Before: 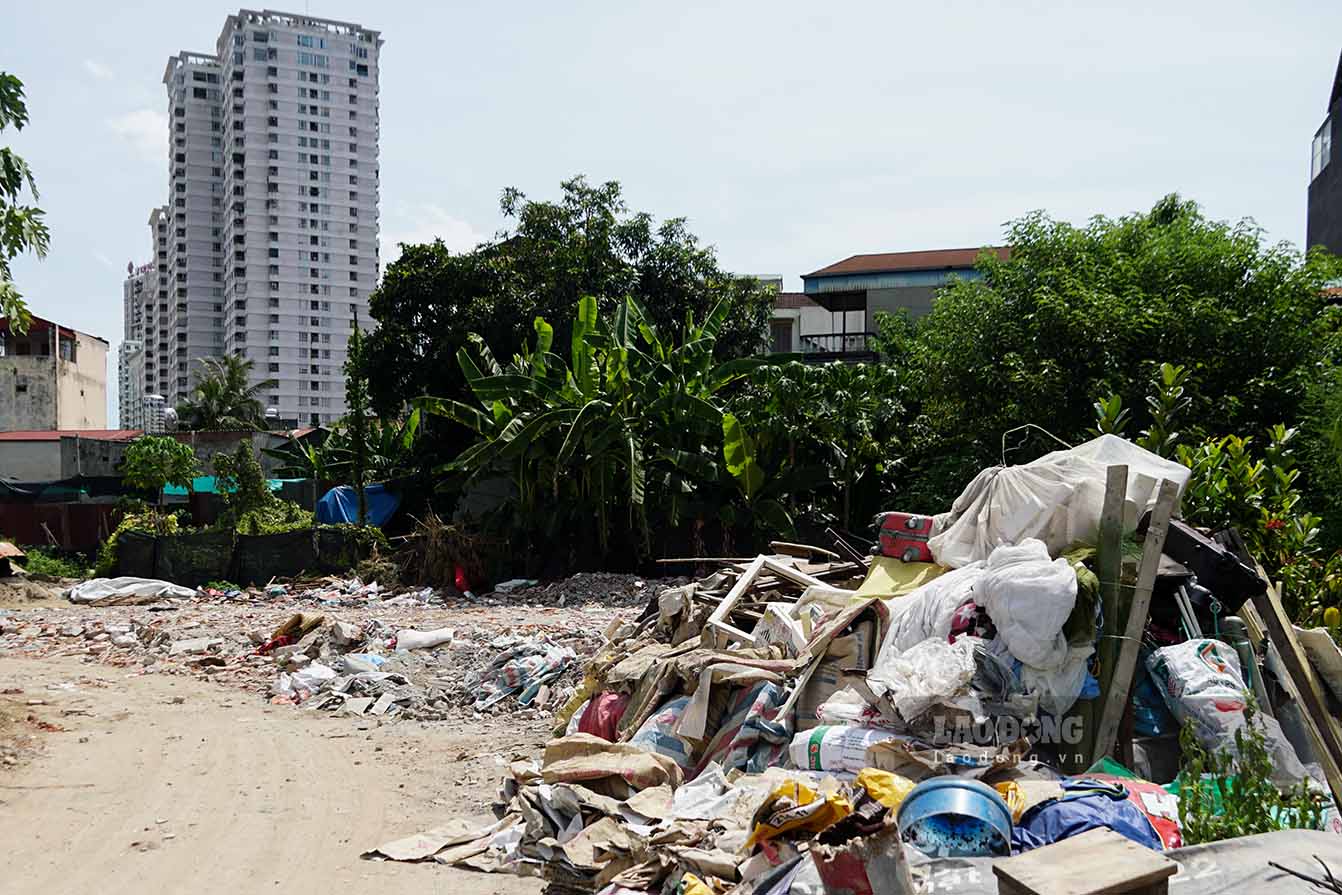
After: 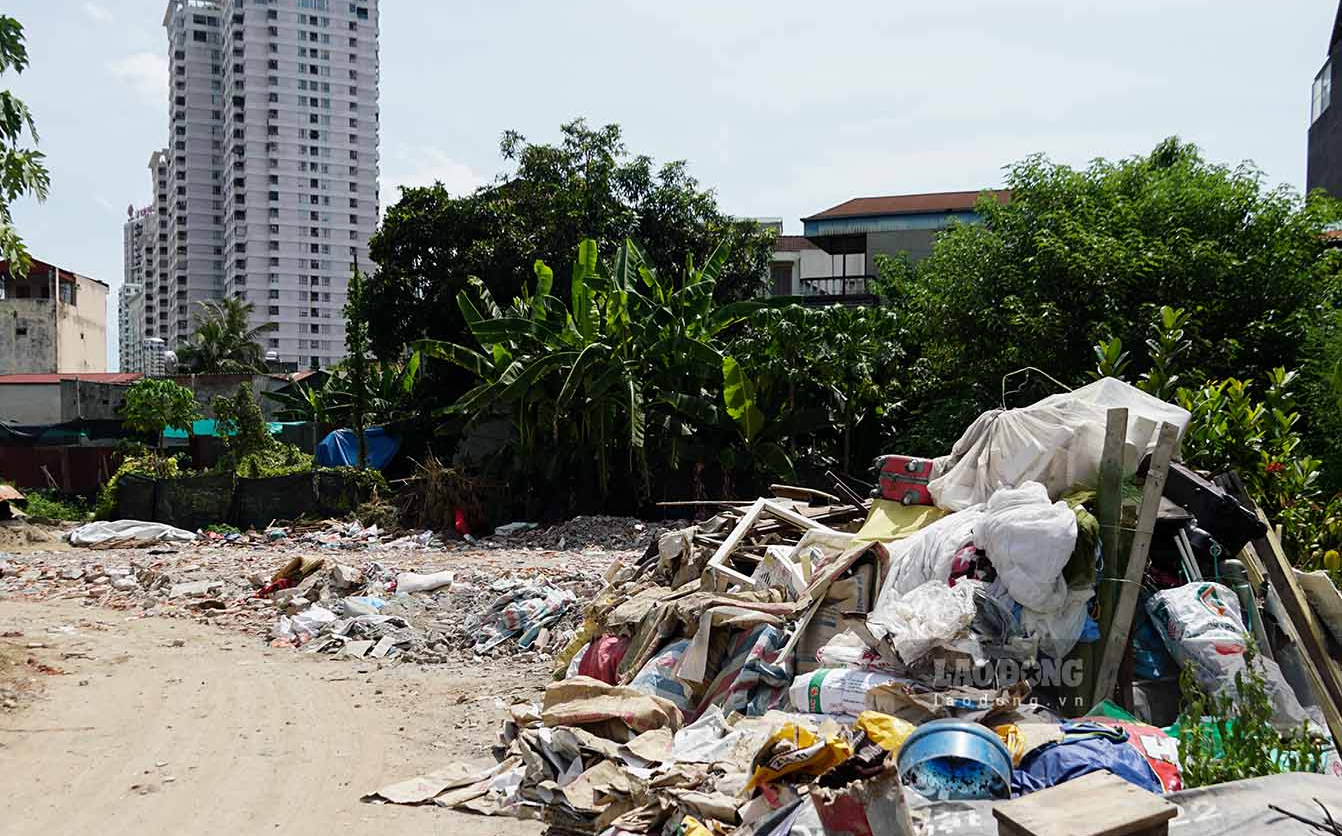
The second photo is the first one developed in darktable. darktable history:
crop and rotate: top 6.564%
